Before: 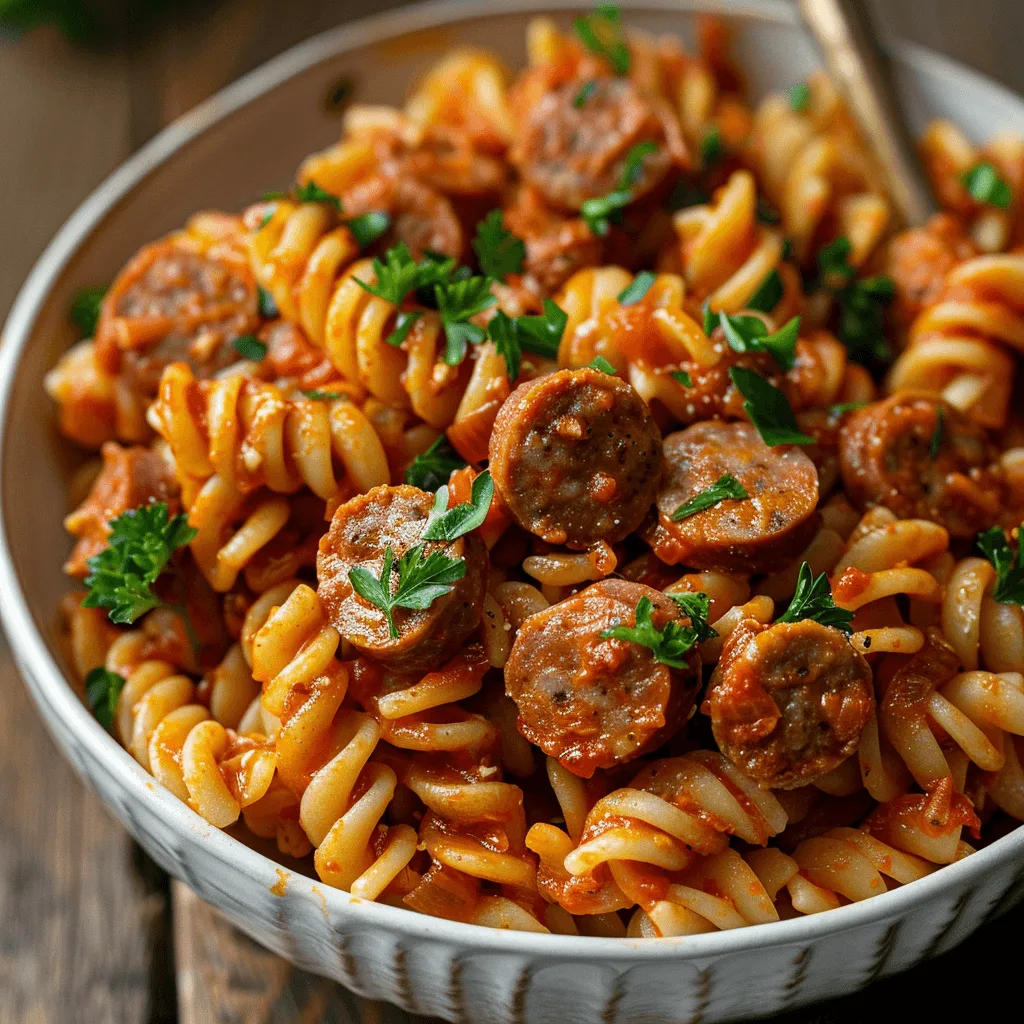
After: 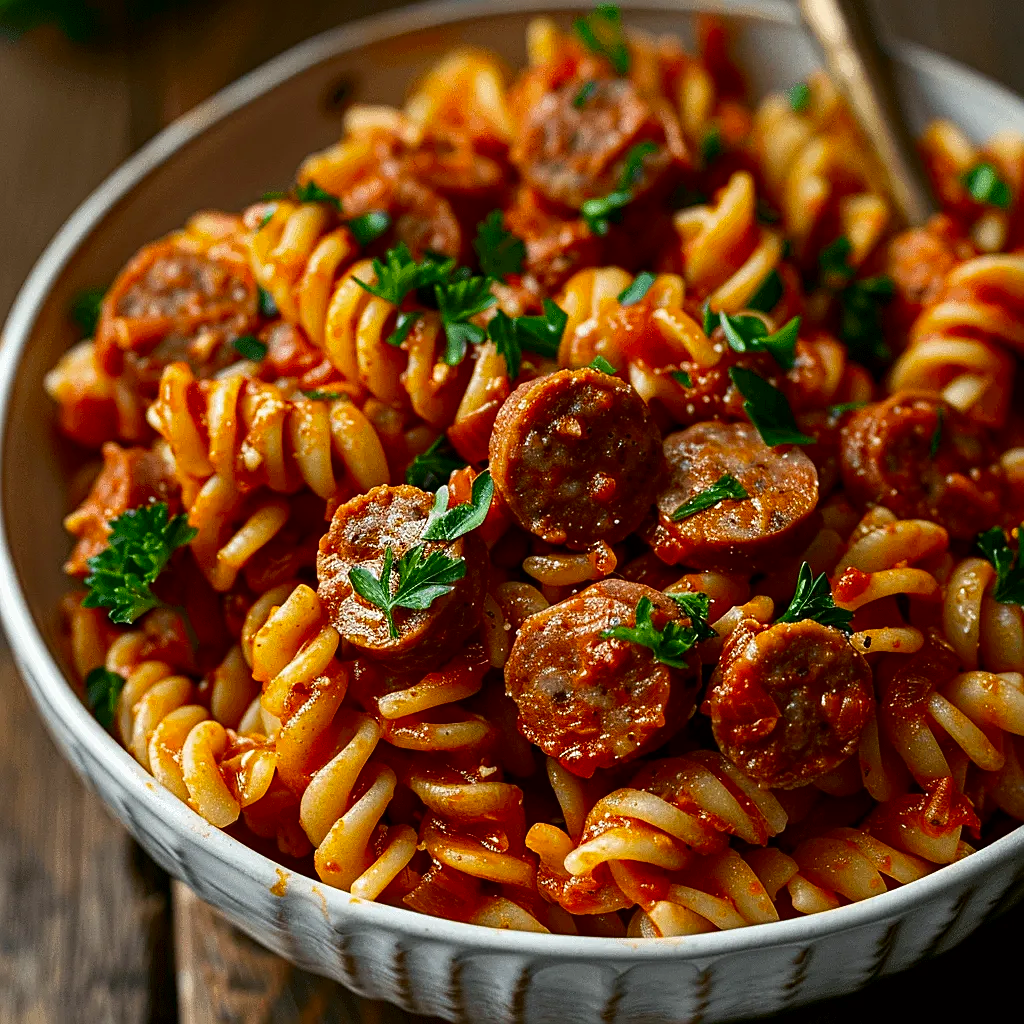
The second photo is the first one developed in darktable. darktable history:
contrast brightness saturation: contrast 0.123, brightness -0.119, saturation 0.196
sharpen: on, module defaults
